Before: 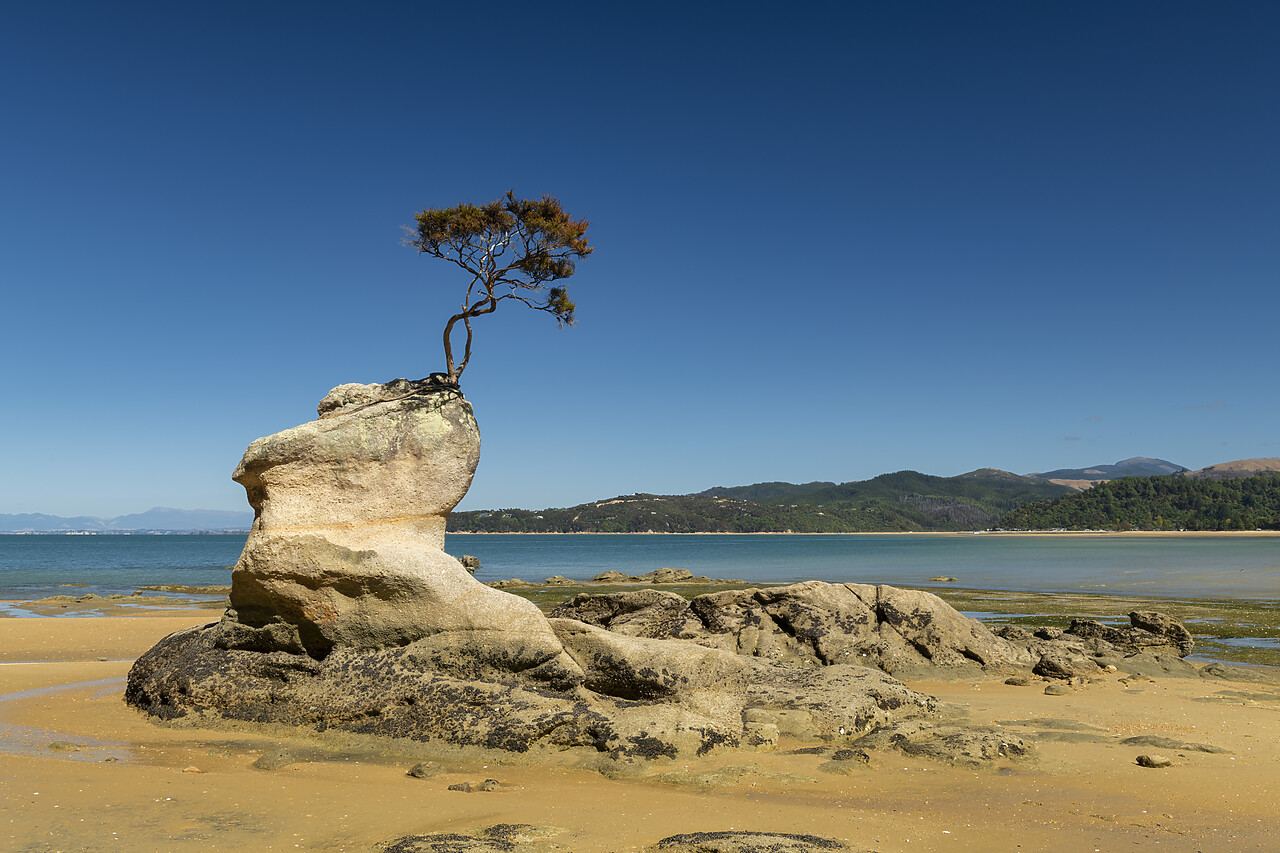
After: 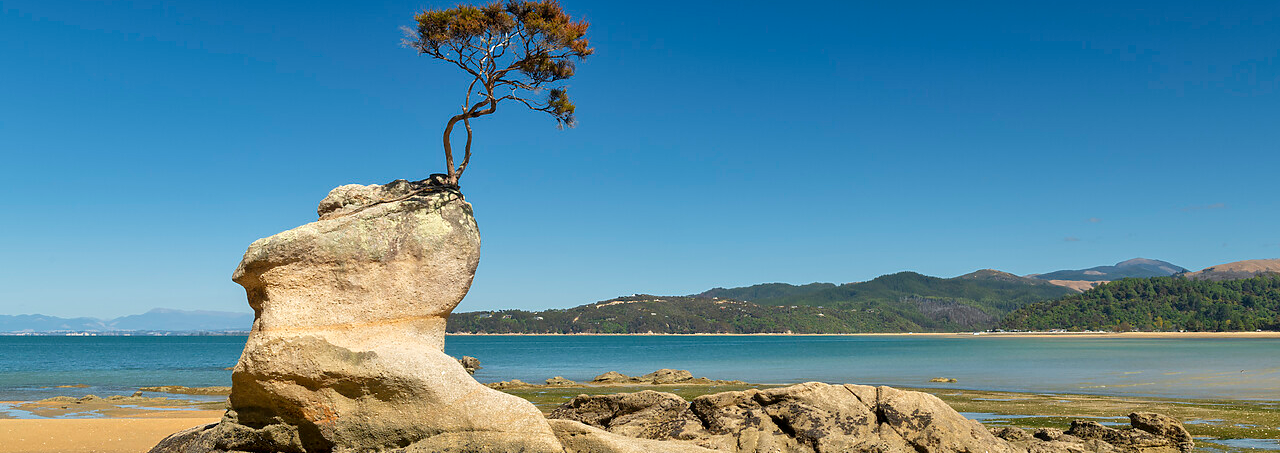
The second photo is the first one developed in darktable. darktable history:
crop and rotate: top 23.373%, bottom 23.405%
tone equalizer: -8 EV 1 EV, -7 EV 1.03 EV, -6 EV 1 EV, -5 EV 0.978 EV, -4 EV 1.03 EV, -3 EV 0.758 EV, -2 EV 0.529 EV, -1 EV 0.237 EV
